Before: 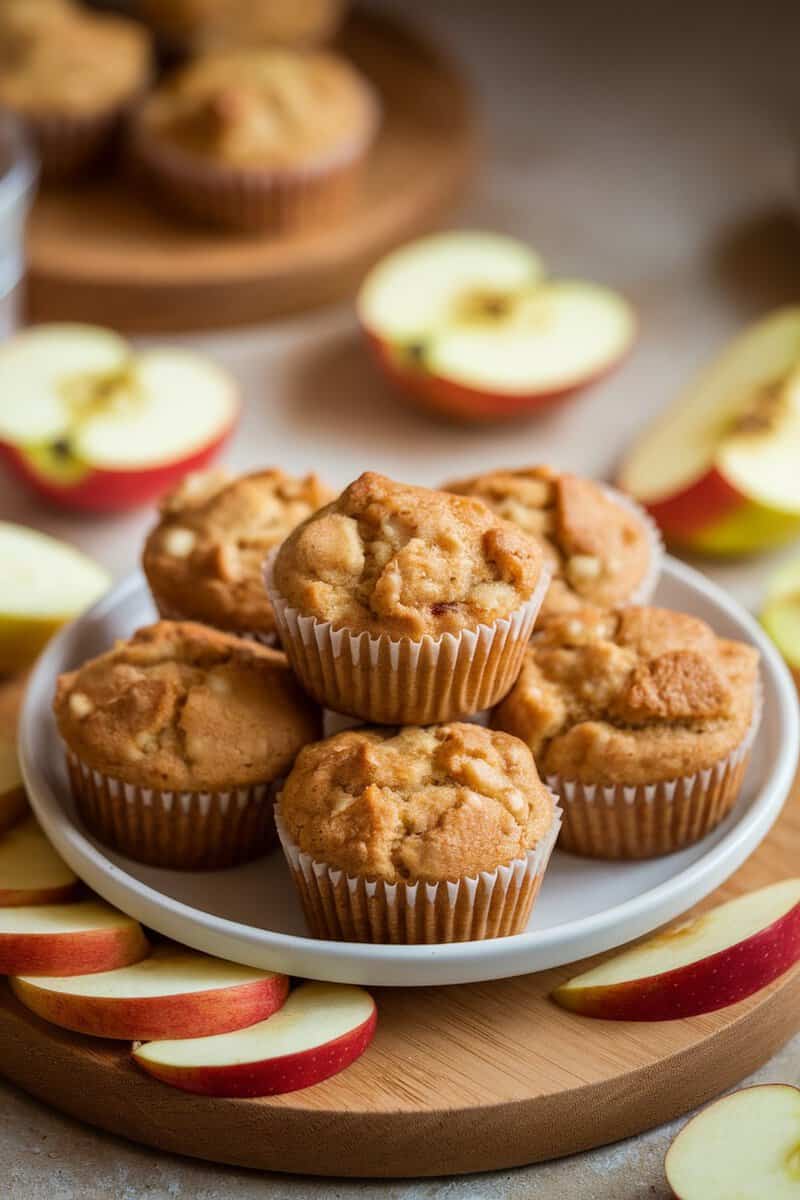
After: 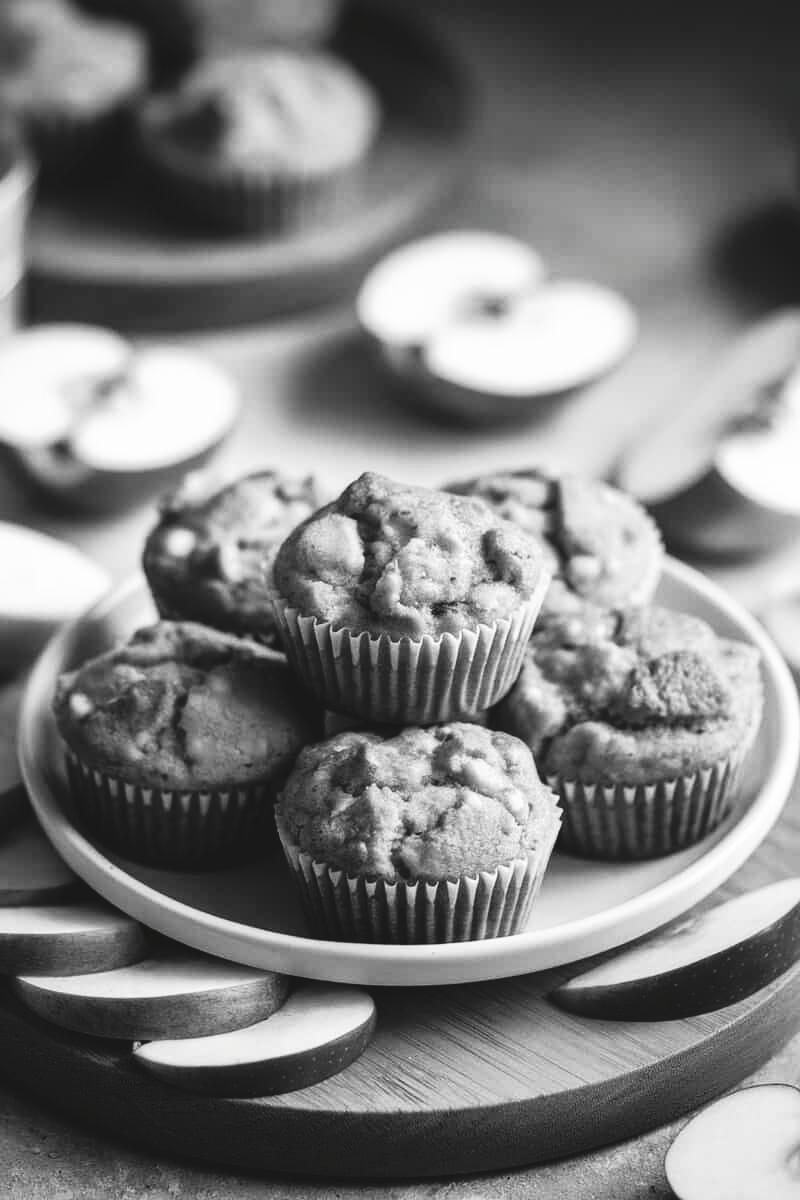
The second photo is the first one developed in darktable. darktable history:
tone curve: curves: ch0 [(0, 0) (0.003, 0.082) (0.011, 0.082) (0.025, 0.088) (0.044, 0.088) (0.069, 0.093) (0.1, 0.101) (0.136, 0.109) (0.177, 0.129) (0.224, 0.155) (0.277, 0.214) (0.335, 0.289) (0.399, 0.378) (0.468, 0.476) (0.543, 0.589) (0.623, 0.713) (0.709, 0.826) (0.801, 0.908) (0.898, 0.98) (1, 1)], preserve colors none
color look up table: target L [89.53, 89.53, 85.63, 85.63, 83.84, 76.61, 63.48, 56.57, 47.24, 46.43, 19.4, 200.09, 100.34, 83.84, 79.88, 71.96, 68.12, 67.49, 54.76, 53.39, 48.64, 52.01, 46.03, 45.36, 32.03, 24.87, 21.7, 1.645, 90.24, 76.98, 85.27, 60.68, 61.19, 80.6, 54.56, 56.83, 39.9, 52.27, 33.74, 41.83, 18.94, 25.76, 91.64, 85.98, 84.56, 65.49, 56.83, 55.8, 24.87], target a [-0.003, -0.003, 0, 0, -0.002, -0.002, 0.001 ×4, 0, 0, 0, -0.002, 0, 0.001, 0, 0.001 ×5, 0, 0.001, 0.001, 0, 0, -0.153, -0.003, 0, -0.002, 0.001, 0.001, 0, 0.001 ×6, -0.127, 0, -0.1, -0.001, -0.001, 0.001, 0.001, 0.001, 0], target b [0.026, 0.026, 0.002, 0.002, 0.025, 0.025, -0.004, -0.004, -0.007, 0, -0.002, 0, 0, 0.025, 0.003, -0.004, 0.003, -0.004, -0.007, -0.003, -0.007, -0.004, 0, -0.005, -0.005, -0.002, -0.002, 1.891, 0.026, 0.003, 0.025, -0.004, -0.004, 0.003, -0.007, -0.004 ×4, -0.005, 1.61, -0.002, 1.239, 0.003, 0.003, -0.004, -0.004, -0.004, -0.002], num patches 49
